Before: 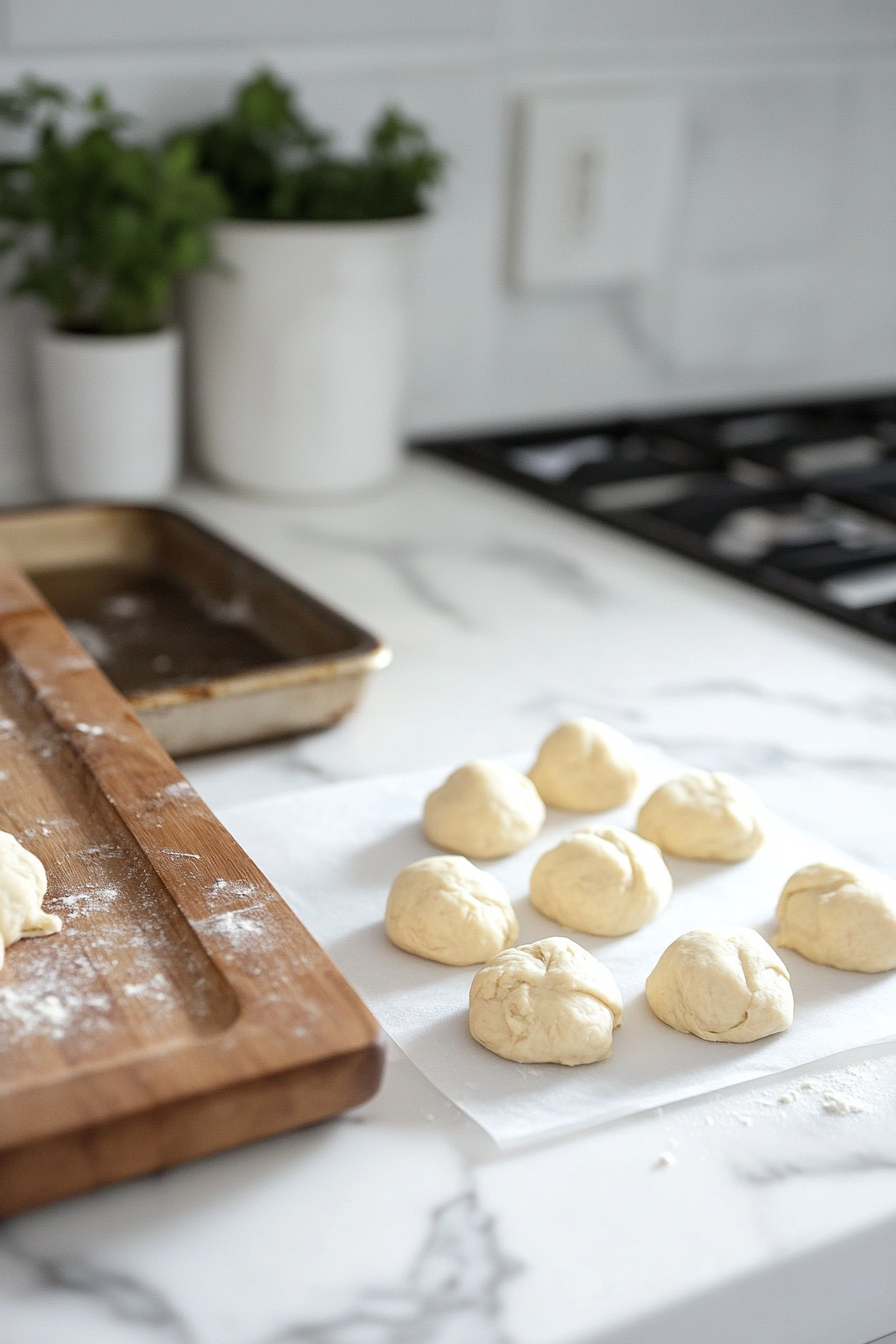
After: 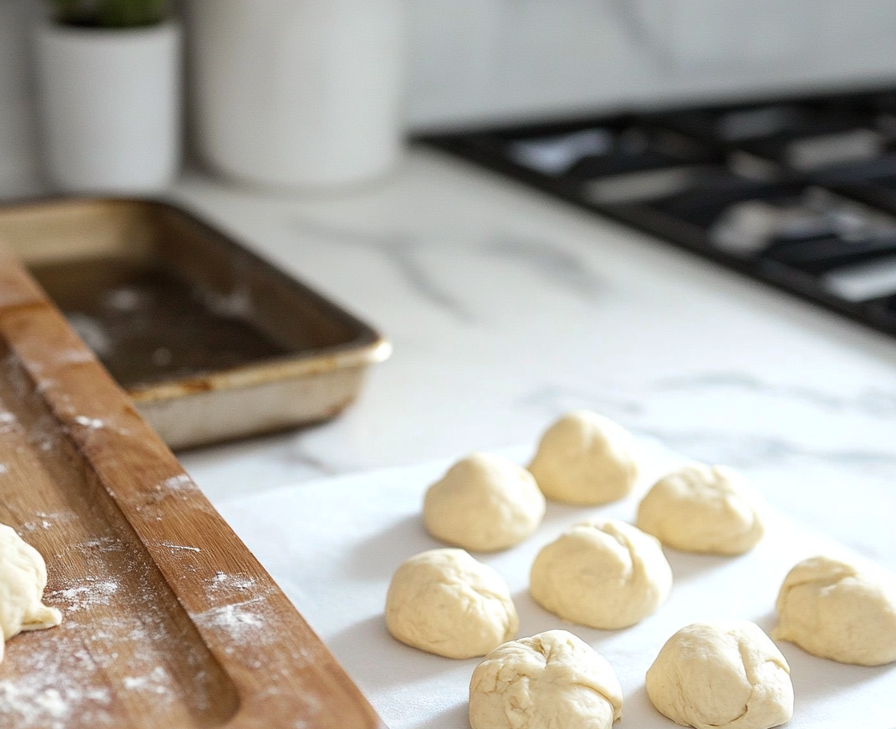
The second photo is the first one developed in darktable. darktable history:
color zones: curves: ch0 [(0.254, 0.492) (0.724, 0.62)]; ch1 [(0.25, 0.528) (0.719, 0.796)]; ch2 [(0, 0.472) (0.25, 0.5) (0.73, 0.184)]
crop and rotate: top 22.885%, bottom 22.85%
